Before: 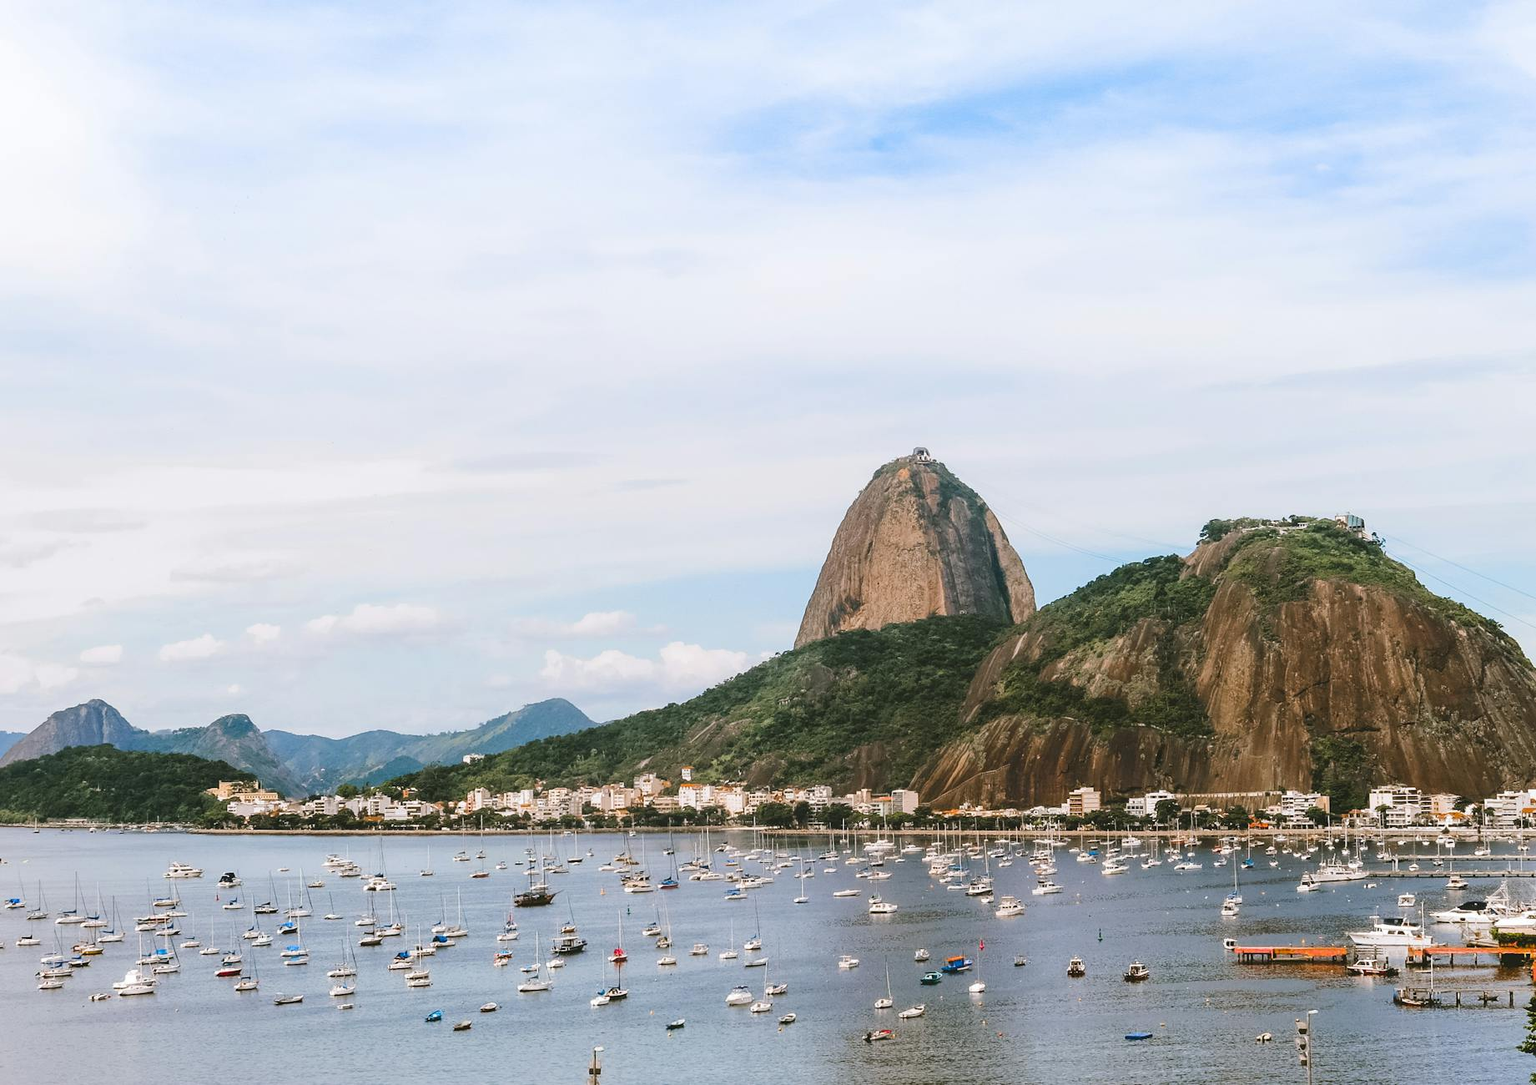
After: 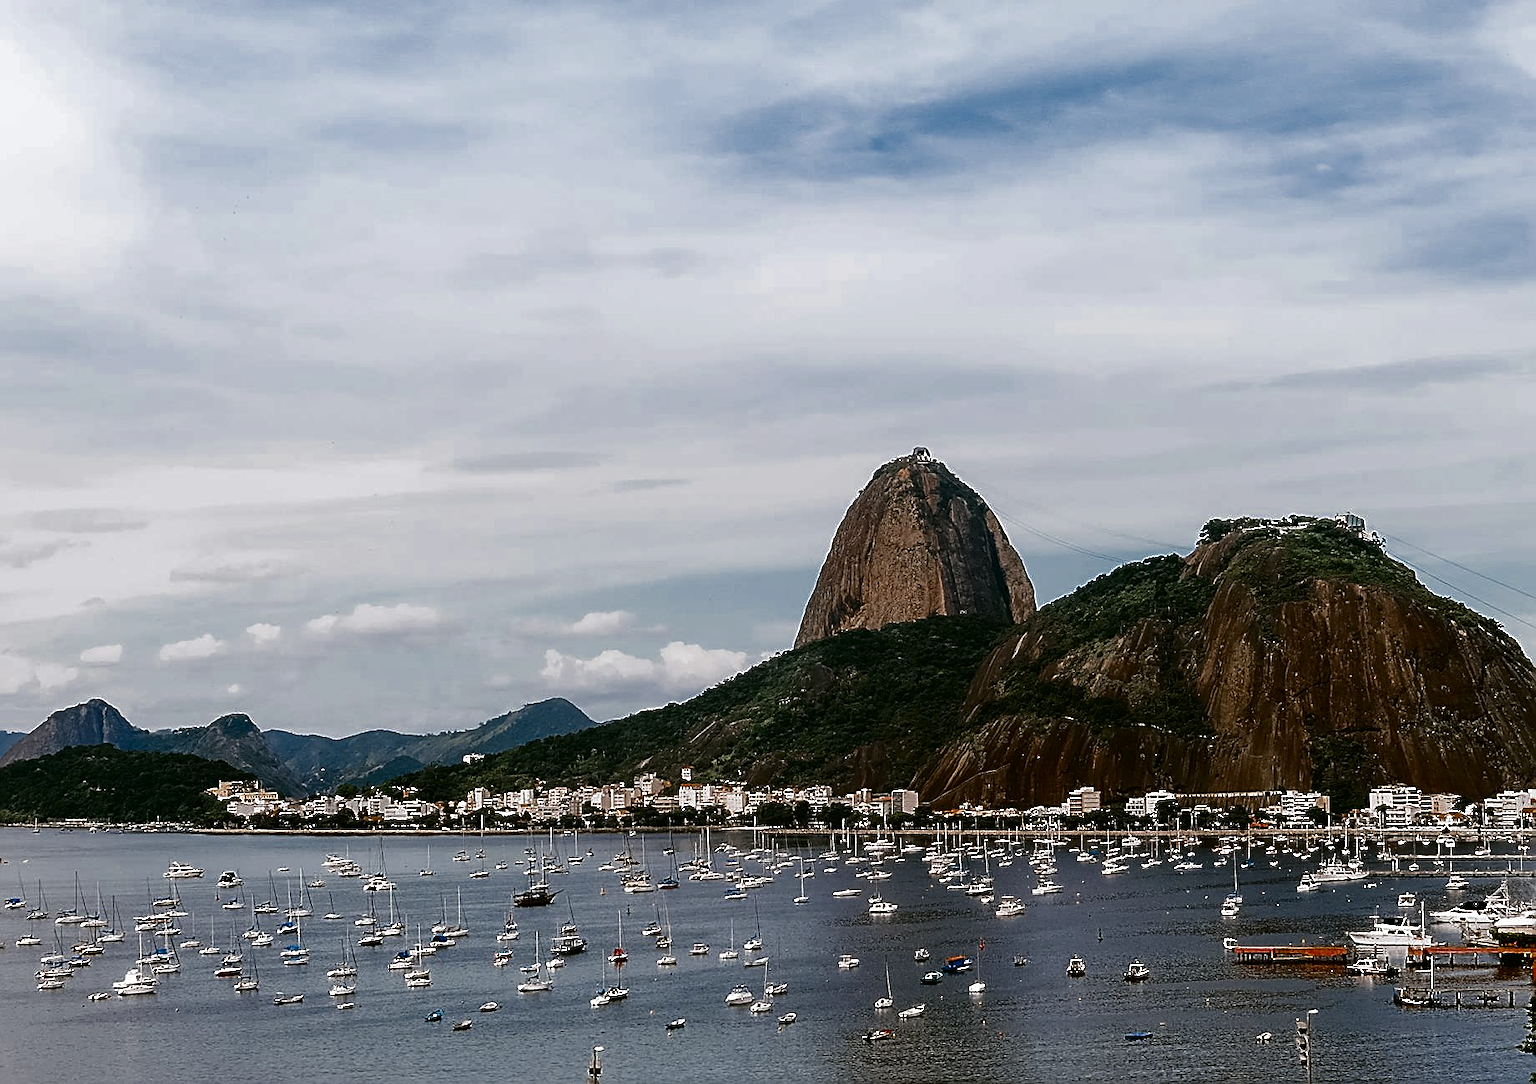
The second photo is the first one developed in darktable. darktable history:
contrast brightness saturation: brightness -0.52
sharpen: amount 1
color zones: curves: ch0 [(0, 0.5) (0.125, 0.4) (0.25, 0.5) (0.375, 0.4) (0.5, 0.4) (0.625, 0.35) (0.75, 0.35) (0.875, 0.5)]; ch1 [(0, 0.35) (0.125, 0.45) (0.25, 0.35) (0.375, 0.35) (0.5, 0.35) (0.625, 0.35) (0.75, 0.45) (0.875, 0.35)]; ch2 [(0, 0.6) (0.125, 0.5) (0.25, 0.5) (0.375, 0.6) (0.5, 0.6) (0.625, 0.5) (0.75, 0.5) (0.875, 0.5)]
levels: levels [0, 0.51, 1]
